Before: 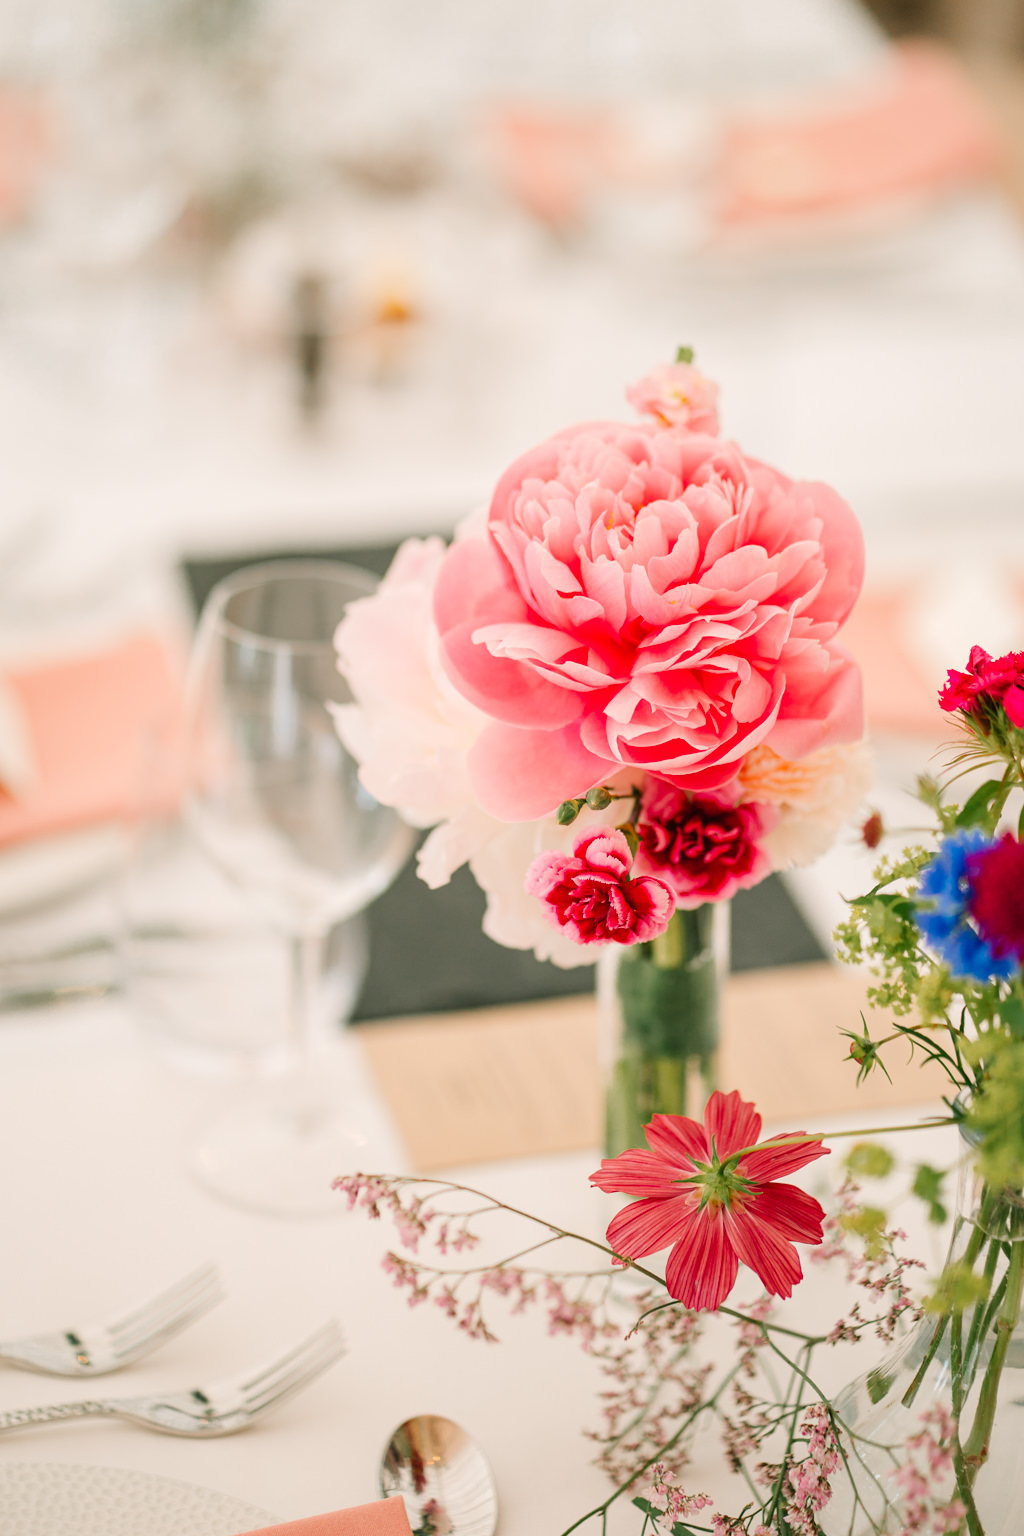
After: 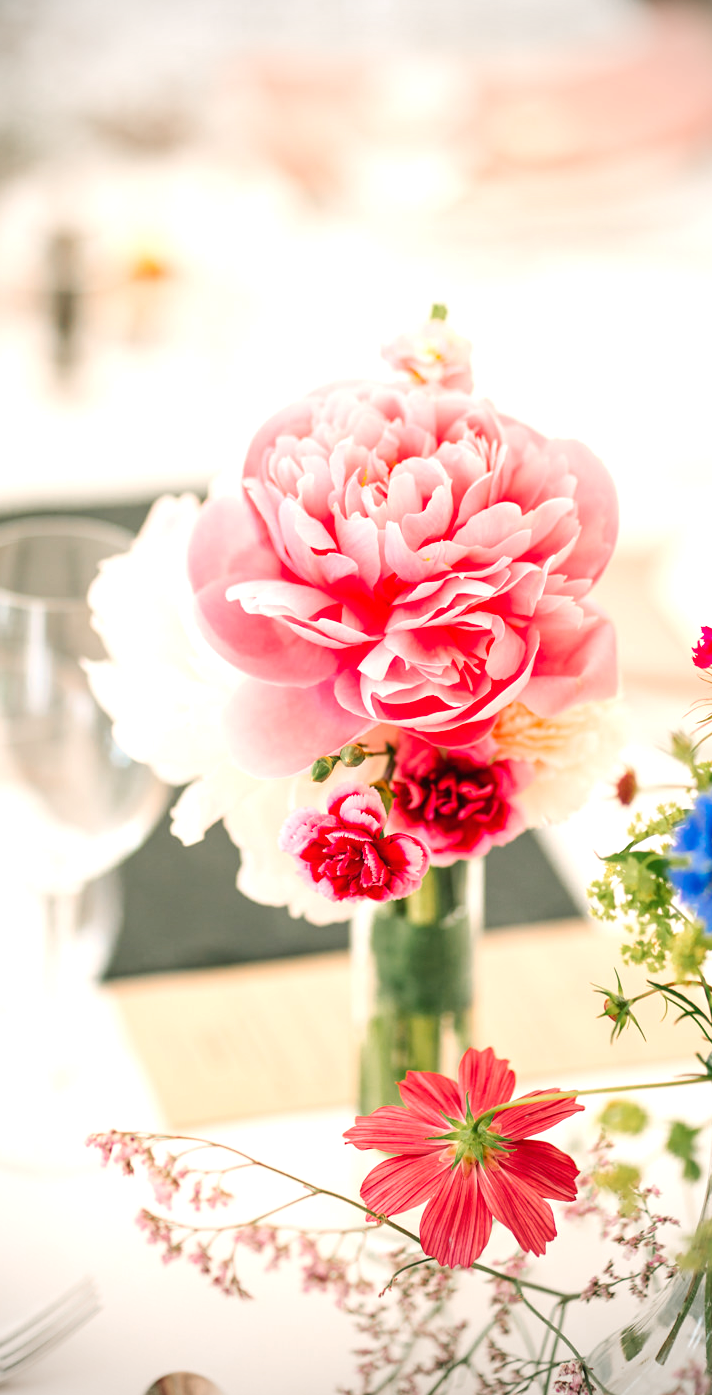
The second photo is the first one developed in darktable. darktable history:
exposure: exposure 0.6 EV, compensate highlight preservation false
crop and rotate: left 24.034%, top 2.838%, right 6.406%, bottom 6.299%
contrast equalizer: y [[0.5 ×6], [0.5 ×6], [0.5, 0.5, 0.501, 0.545, 0.707, 0.863], [0 ×6], [0 ×6]]
vignetting: fall-off start 74.49%, fall-off radius 65.9%, brightness -0.628, saturation -0.68
